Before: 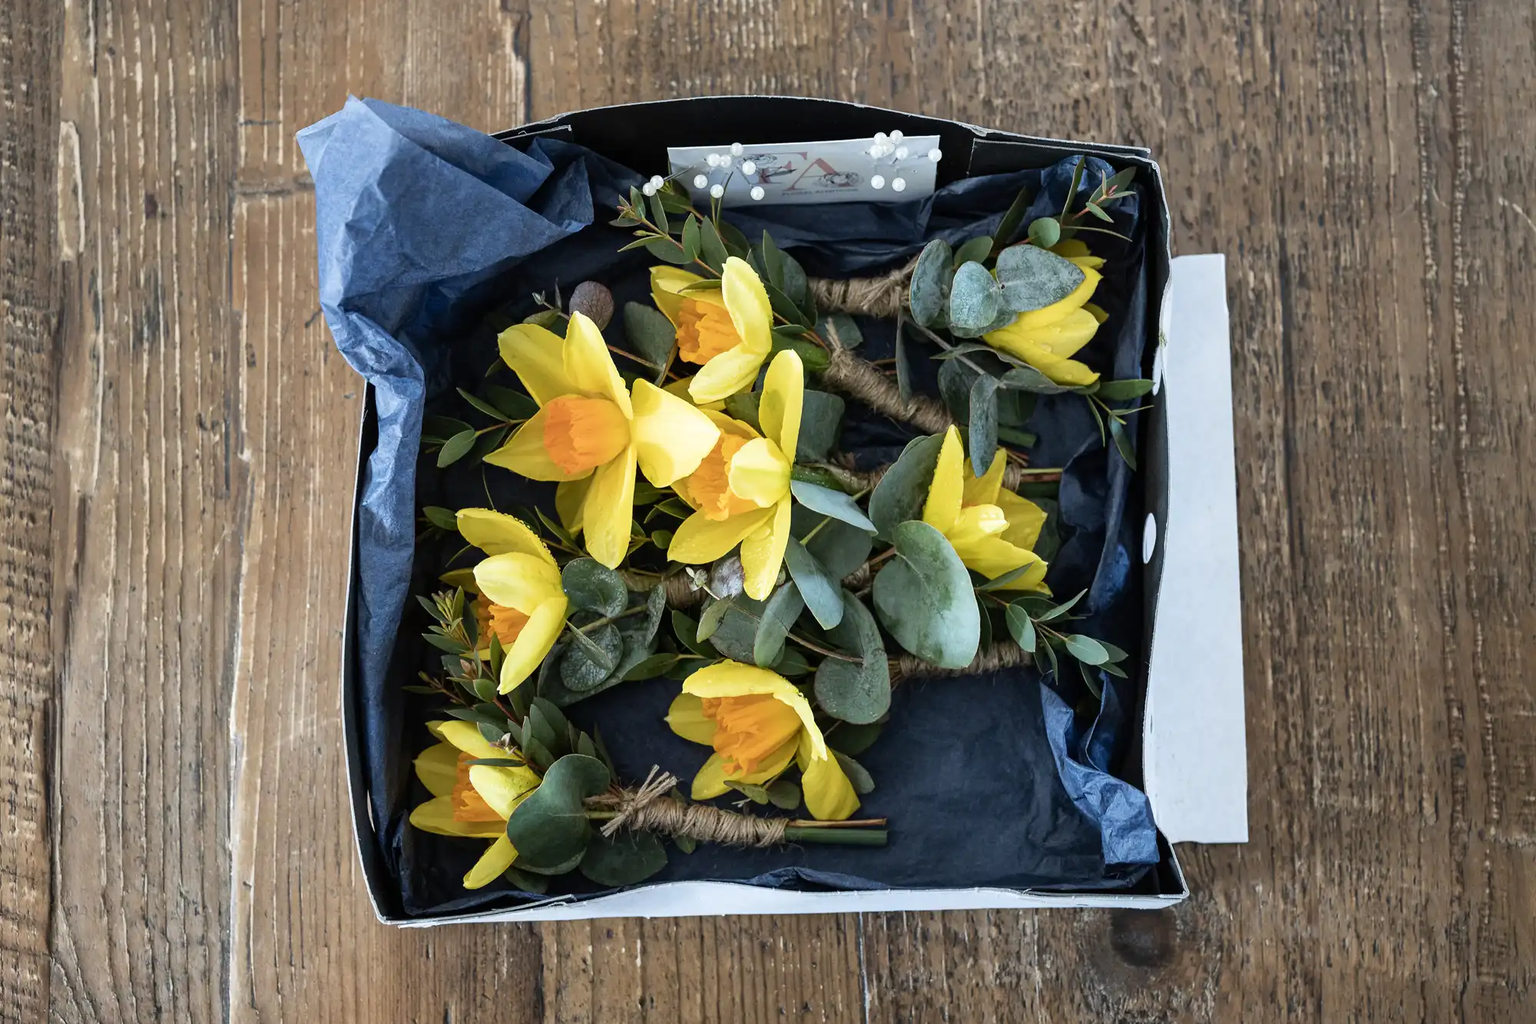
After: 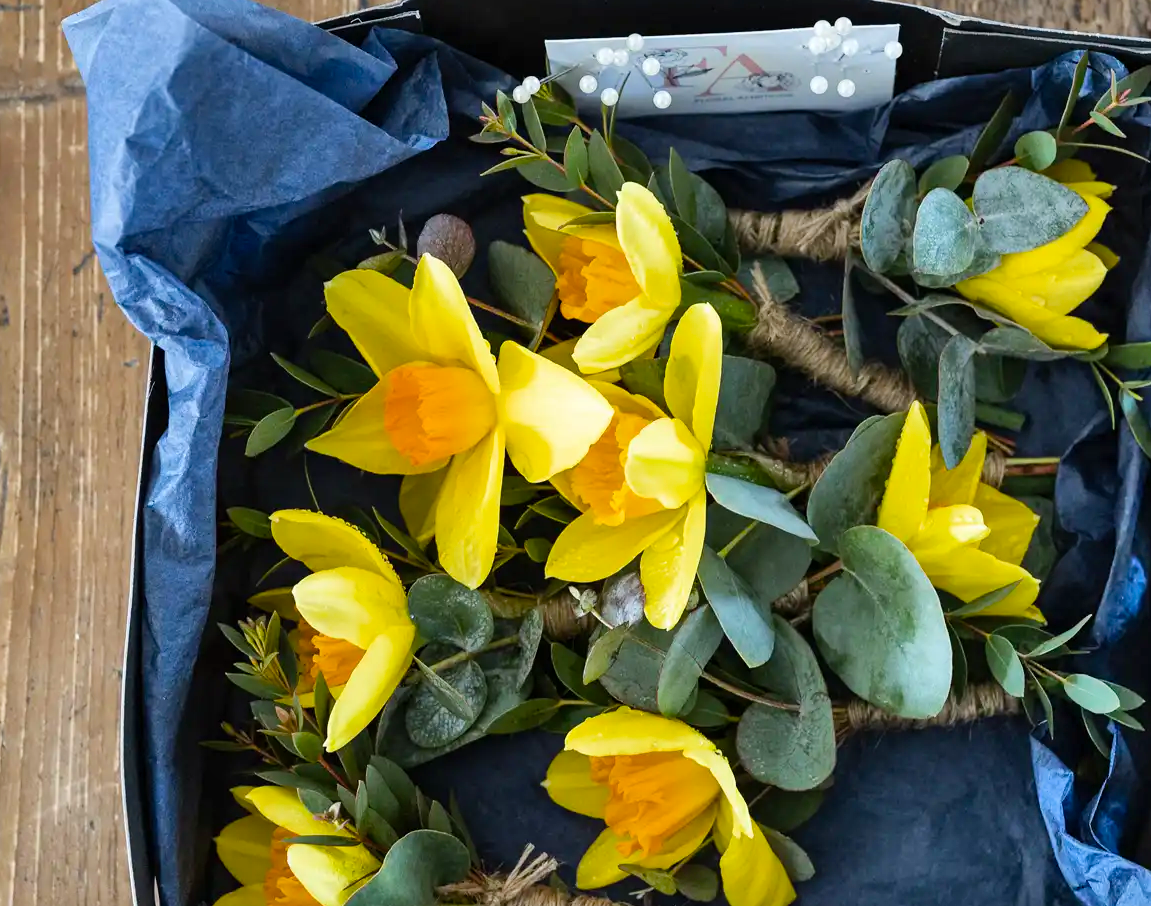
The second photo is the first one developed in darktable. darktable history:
shadows and highlights: low approximation 0.01, soften with gaussian
color balance rgb: perceptual saturation grading › global saturation 28.788%, perceptual saturation grading › mid-tones 12.576%, perceptual saturation grading › shadows 10.559%
crop: left 16.248%, top 11.455%, right 26.179%, bottom 20.532%
